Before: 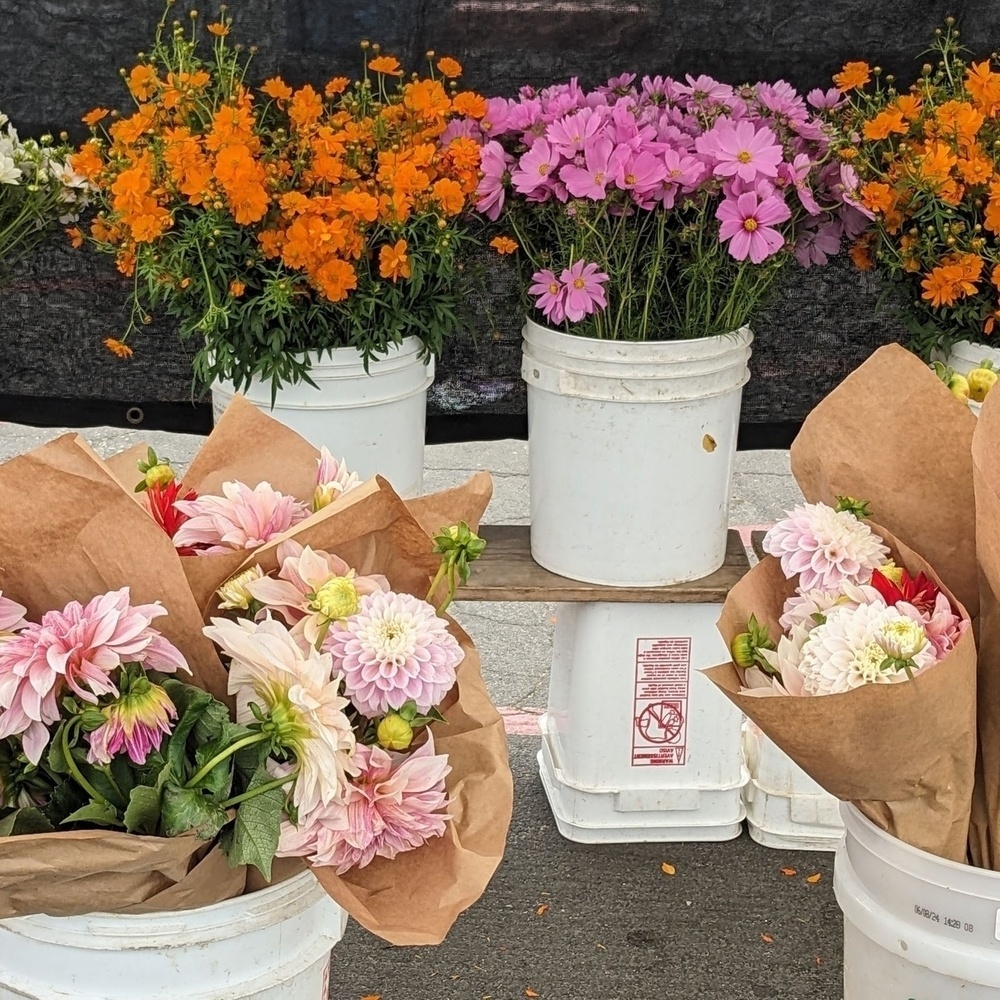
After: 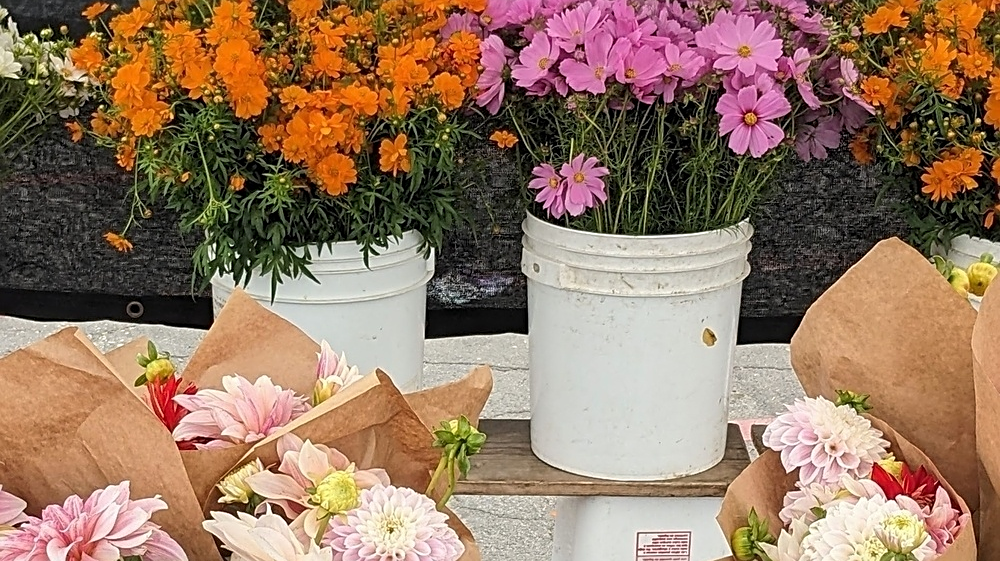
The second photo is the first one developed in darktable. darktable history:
sharpen: on, module defaults
crop and rotate: top 10.605%, bottom 33.274%
